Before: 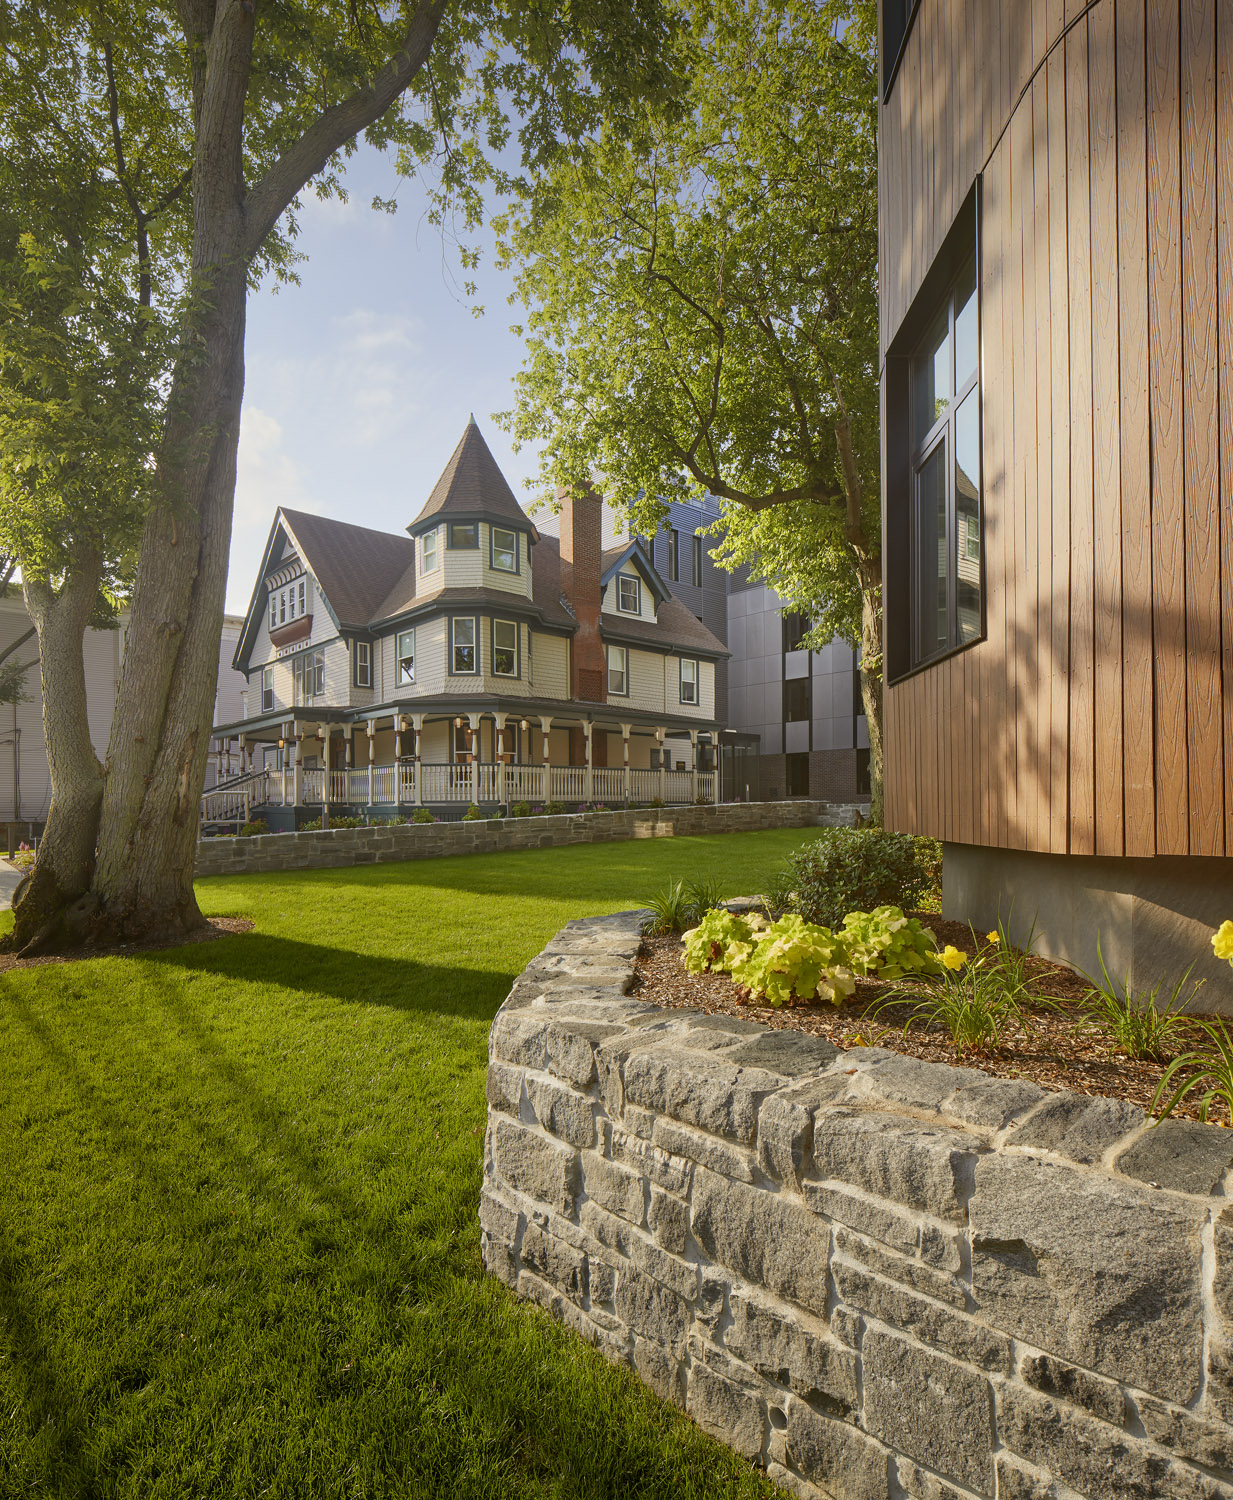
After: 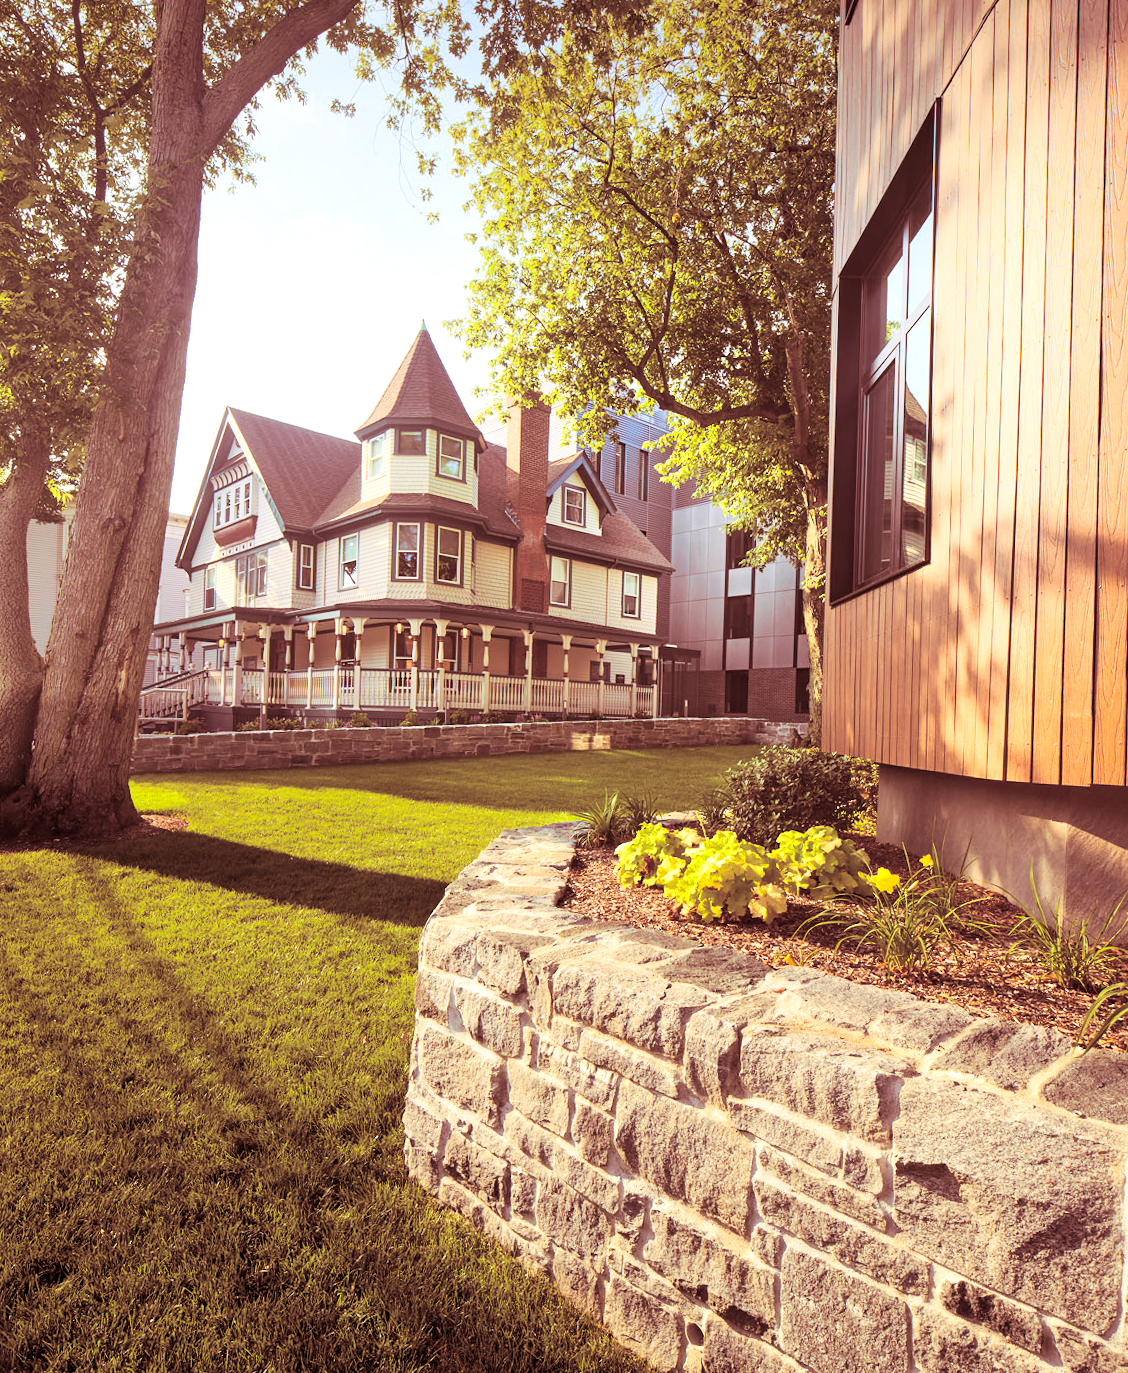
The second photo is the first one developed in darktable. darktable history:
contrast brightness saturation: contrast 0.2, brightness 0.15, saturation 0.14
crop and rotate: angle -1.96°, left 3.097%, top 4.154%, right 1.586%, bottom 0.529%
exposure: black level correction 0.001, exposure 0.675 EV, compensate highlight preservation false
split-toning: highlights › saturation 0, balance -61.83
